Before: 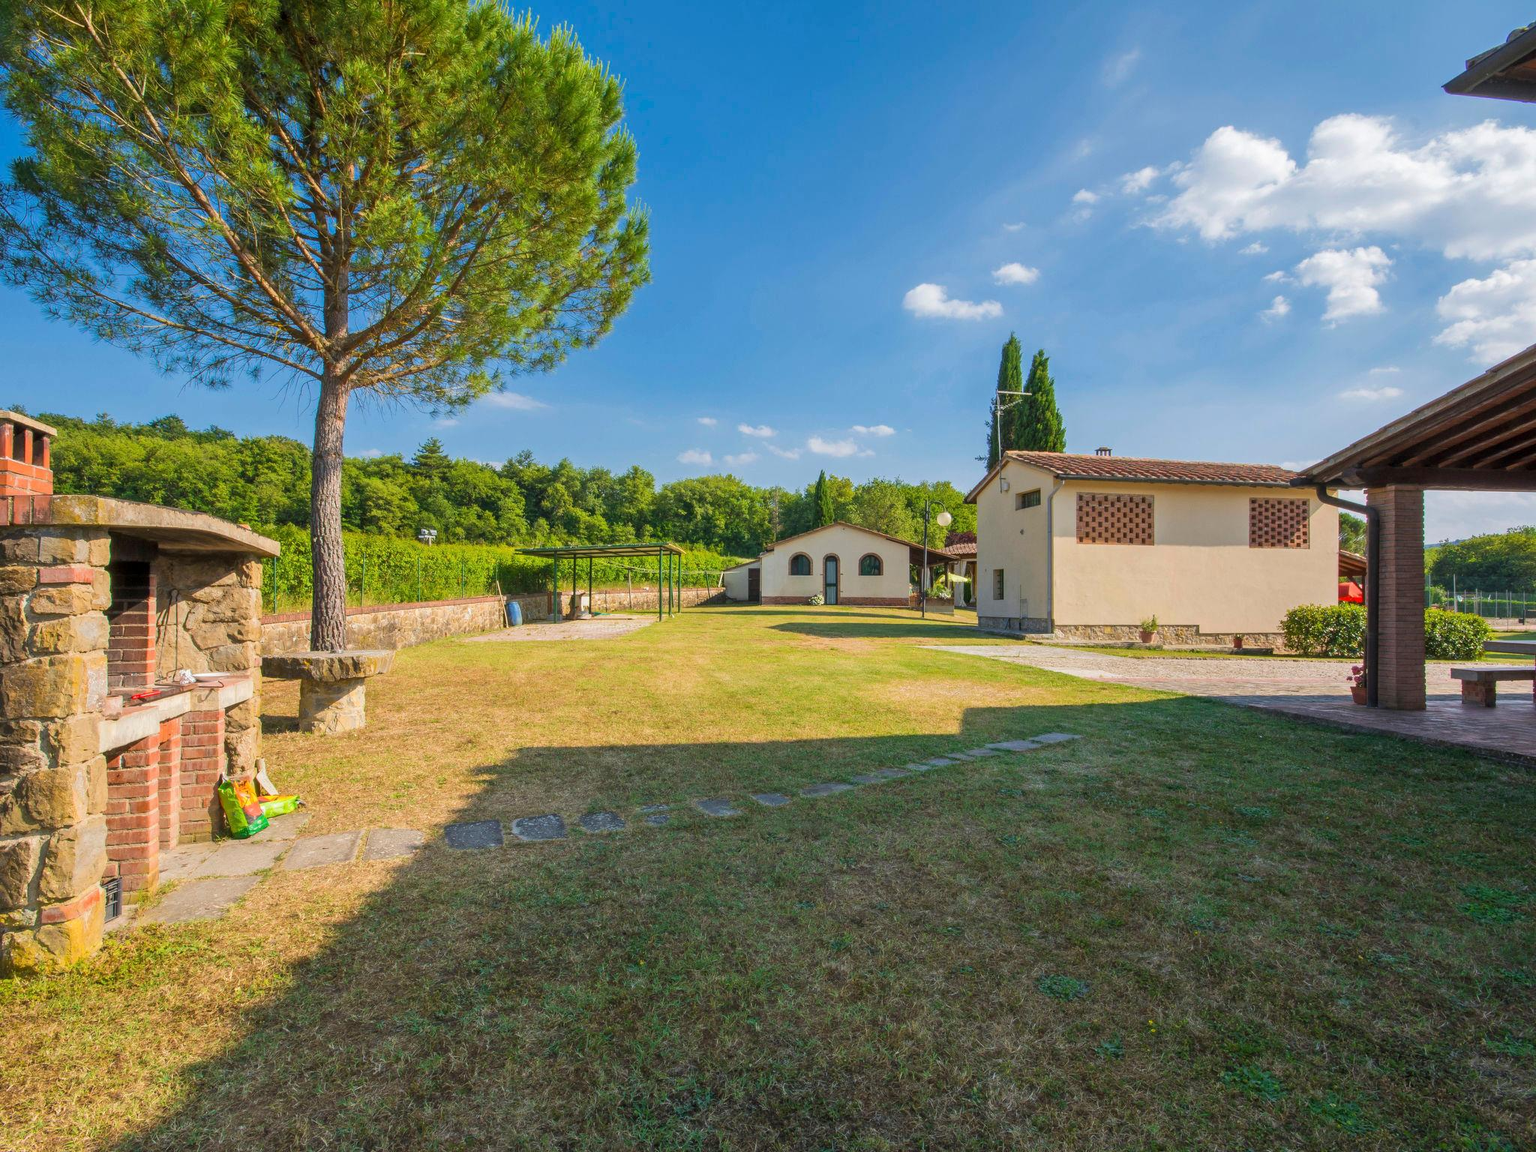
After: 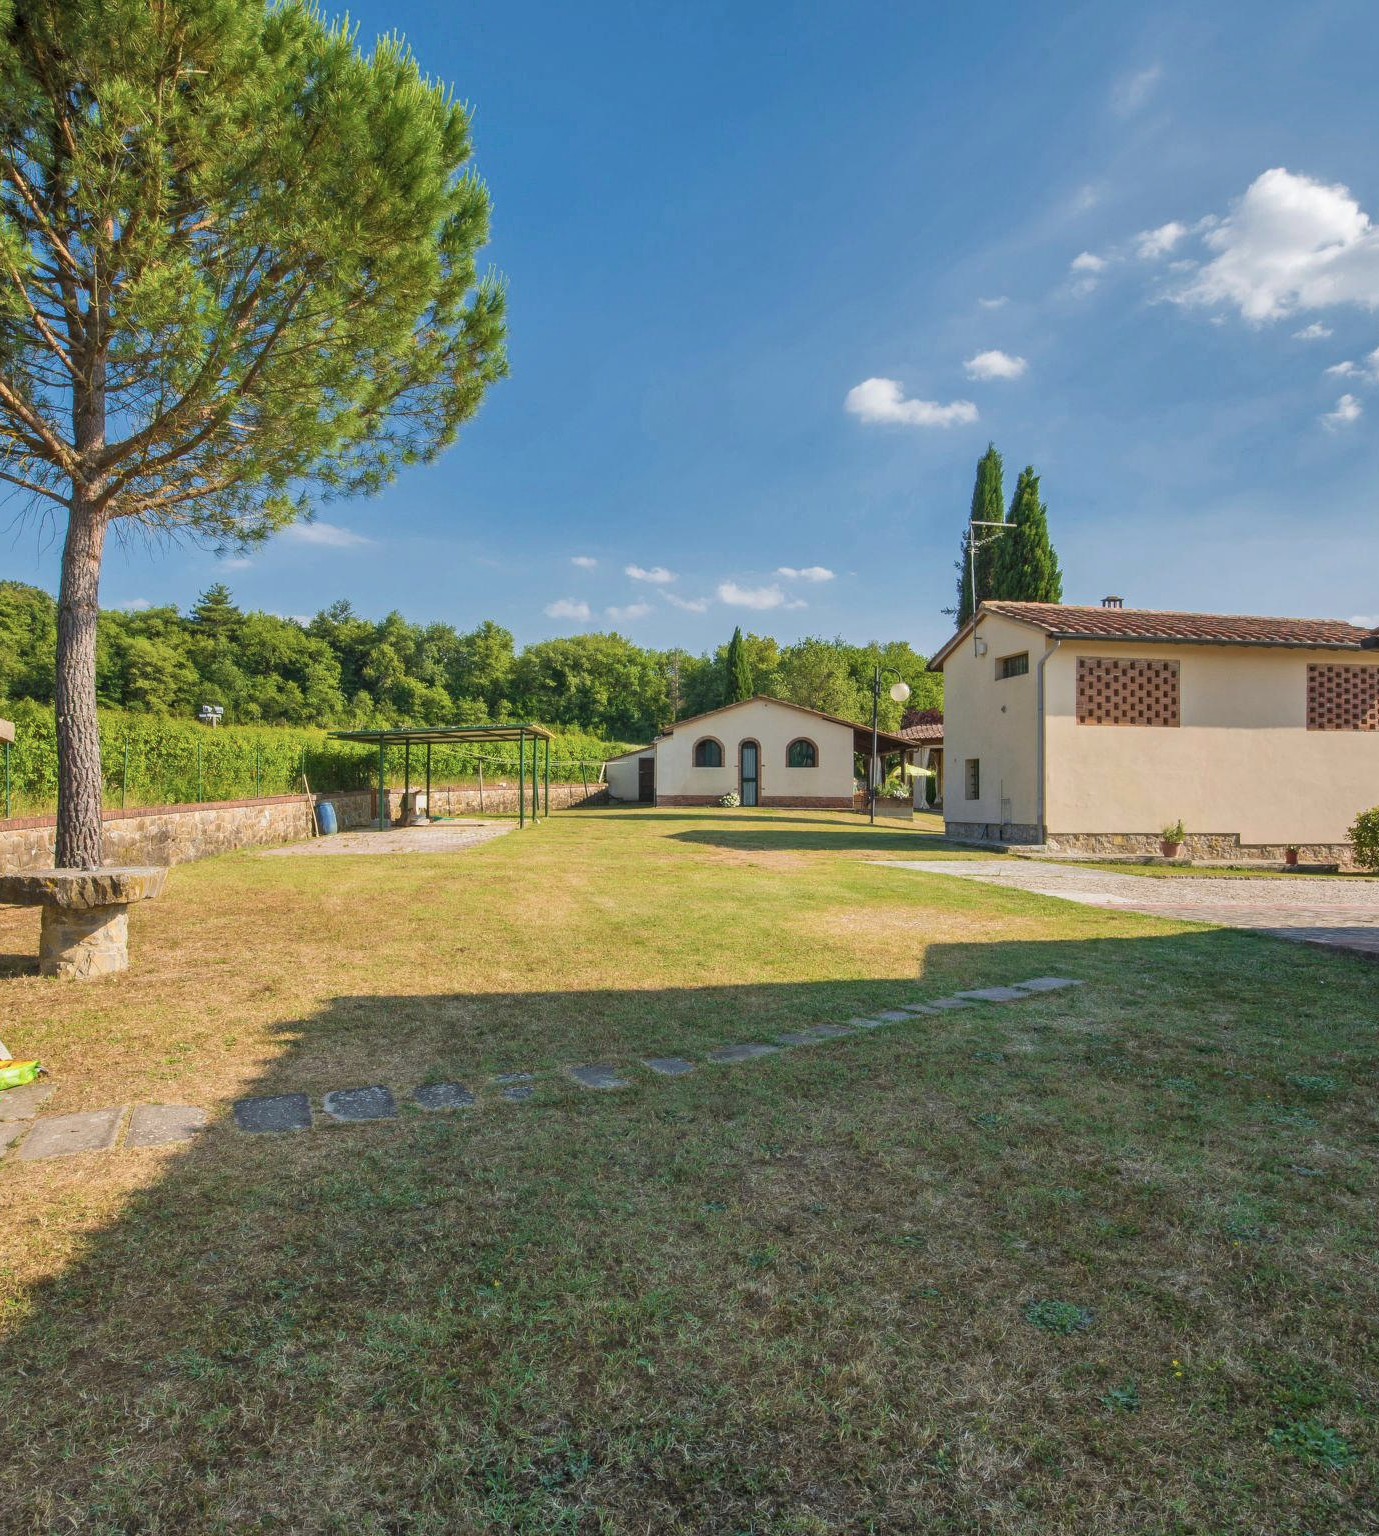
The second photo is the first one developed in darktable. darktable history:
crop and rotate: left 17.543%, right 15.089%
color correction: highlights b* -0.029, saturation 0.828
shadows and highlights: soften with gaussian
